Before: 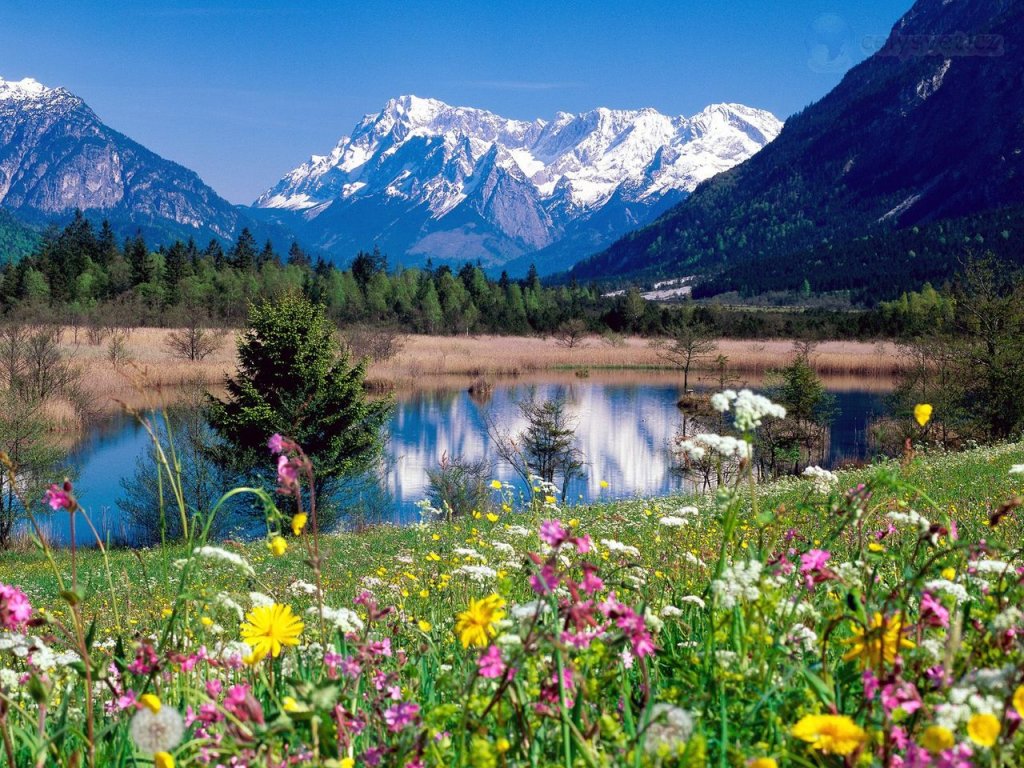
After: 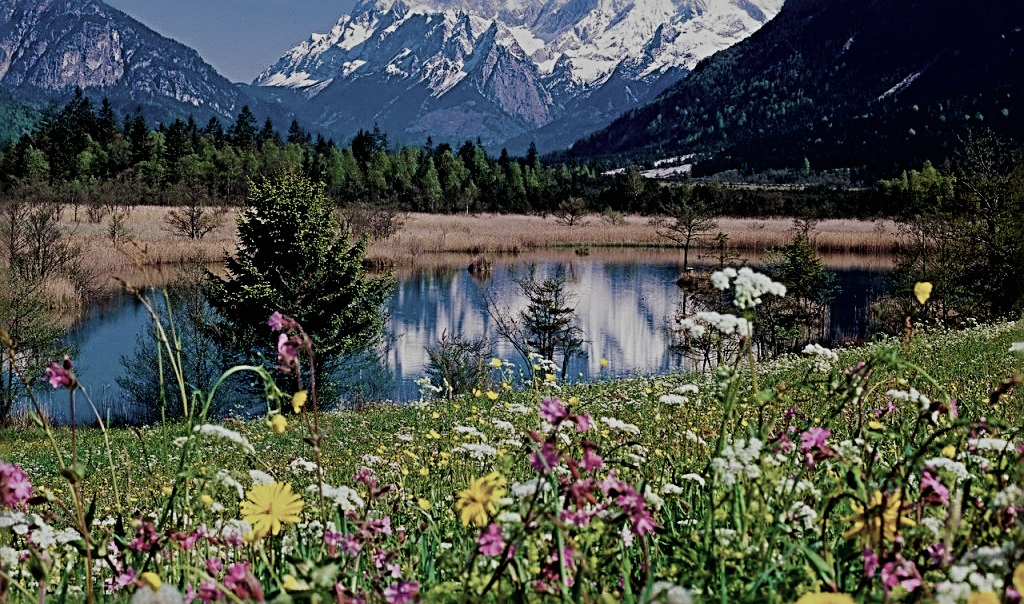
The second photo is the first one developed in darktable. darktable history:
filmic rgb: black relative exposure -7.65 EV, white relative exposure 4.56 EV, hardness 3.61, contrast 1.058
crop and rotate: top 15.966%, bottom 5.385%
exposure: black level correction 0.009, exposure -0.676 EV, compensate highlight preservation false
contrast brightness saturation: contrast 0.103, saturation -0.375
sharpen: radius 3.642, amount 0.923
color balance rgb: global offset › luminance 0.494%, global offset › hue 169.64°, linear chroma grading › global chroma 9.839%, perceptual saturation grading › global saturation 21.054%, perceptual saturation grading › highlights -19.806%, perceptual saturation grading › shadows 29.672%
